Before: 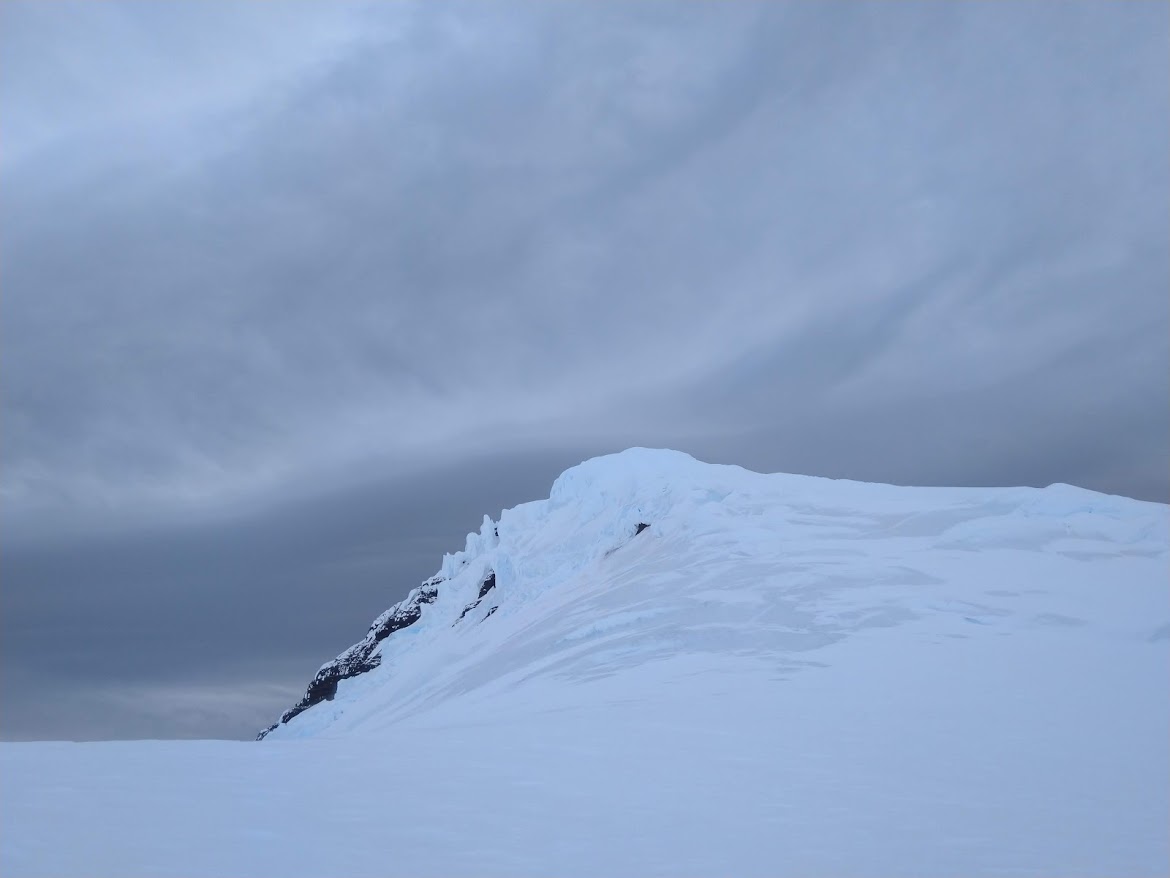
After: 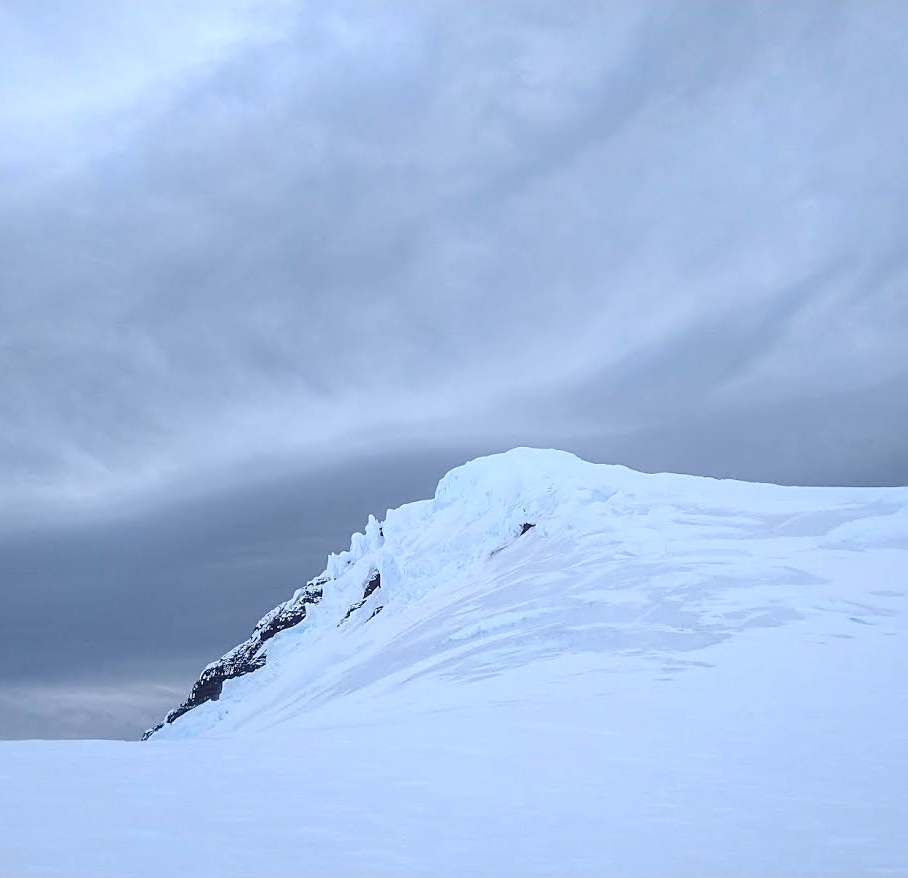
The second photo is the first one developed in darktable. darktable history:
exposure: black level correction 0.001, exposure 0.499 EV, compensate highlight preservation false
sharpen: on, module defaults
crop: left 9.89%, right 12.448%
local contrast: on, module defaults
